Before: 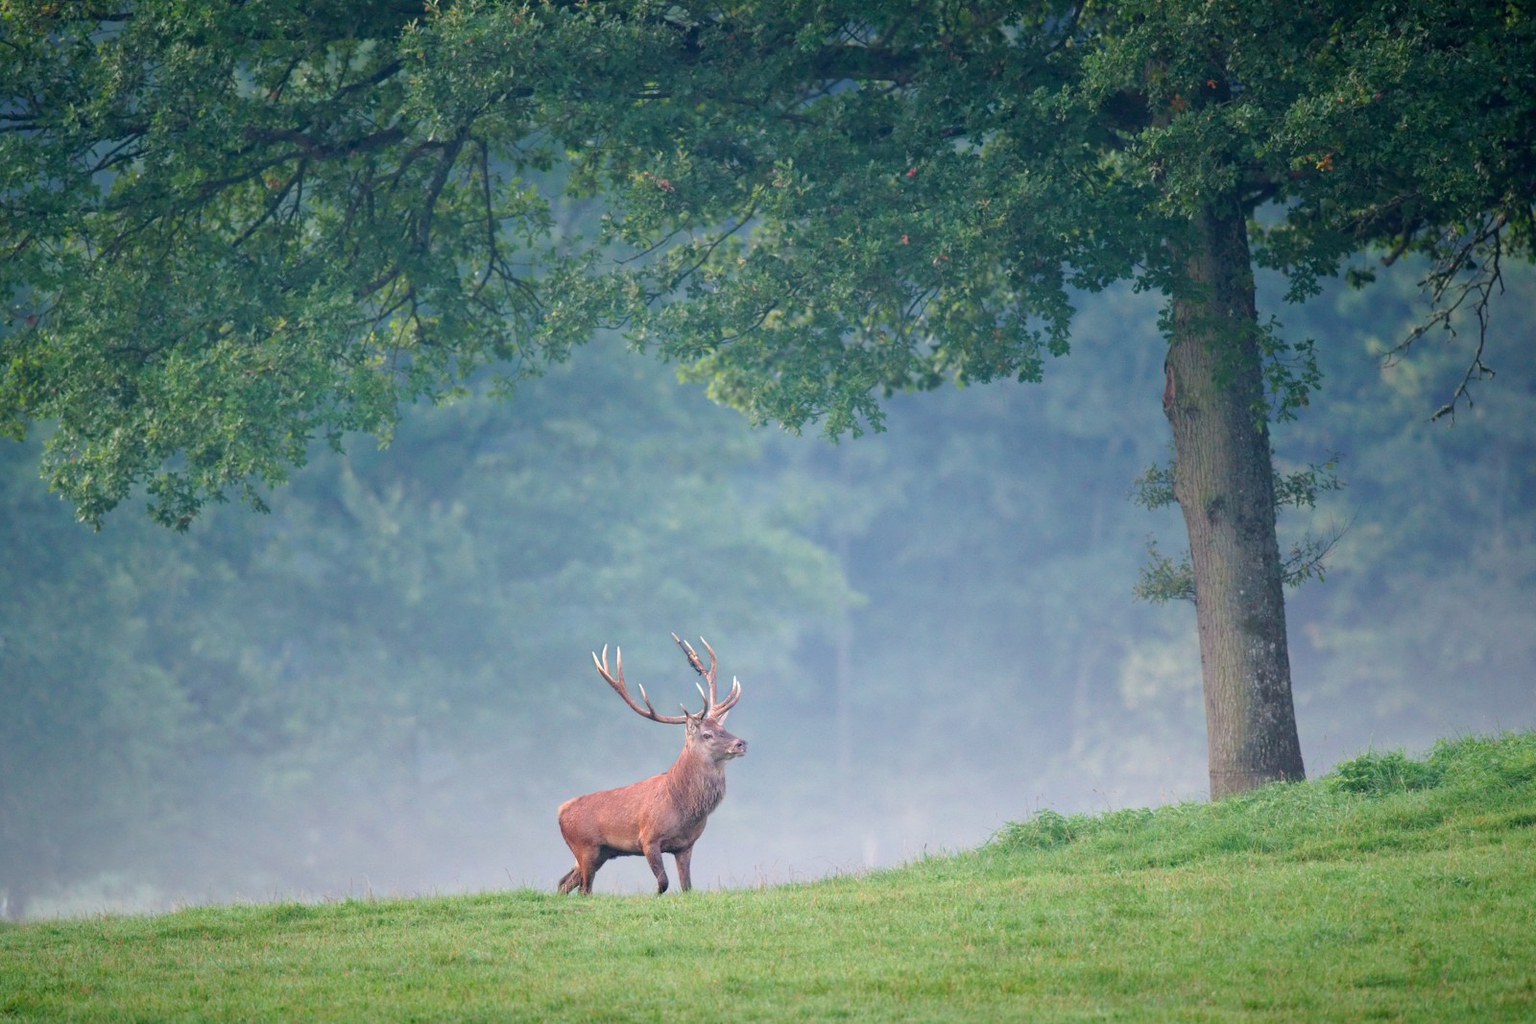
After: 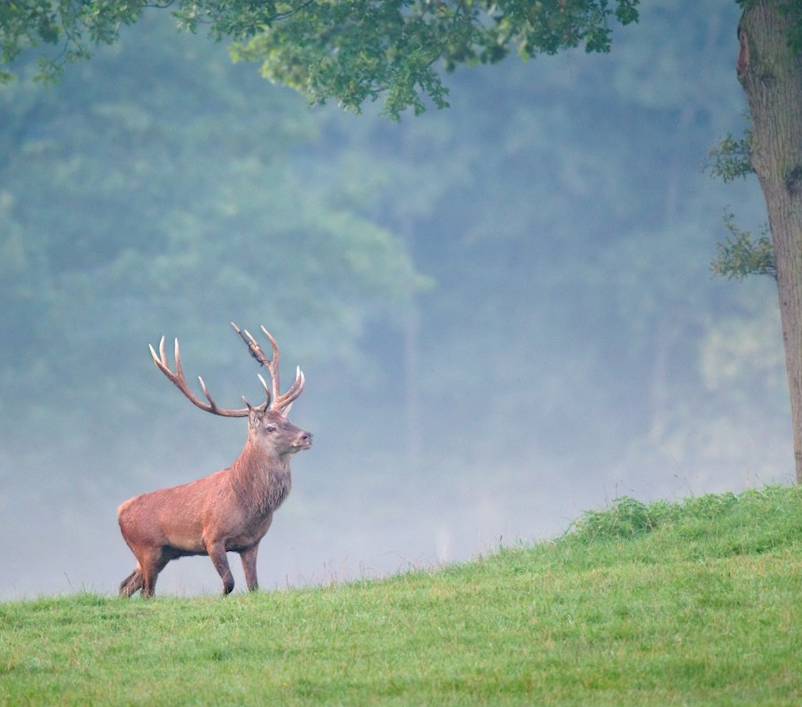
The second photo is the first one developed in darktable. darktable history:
crop and rotate: left 29.237%, top 31.152%, right 19.807%
rotate and perspective: rotation -1.42°, crop left 0.016, crop right 0.984, crop top 0.035, crop bottom 0.965
